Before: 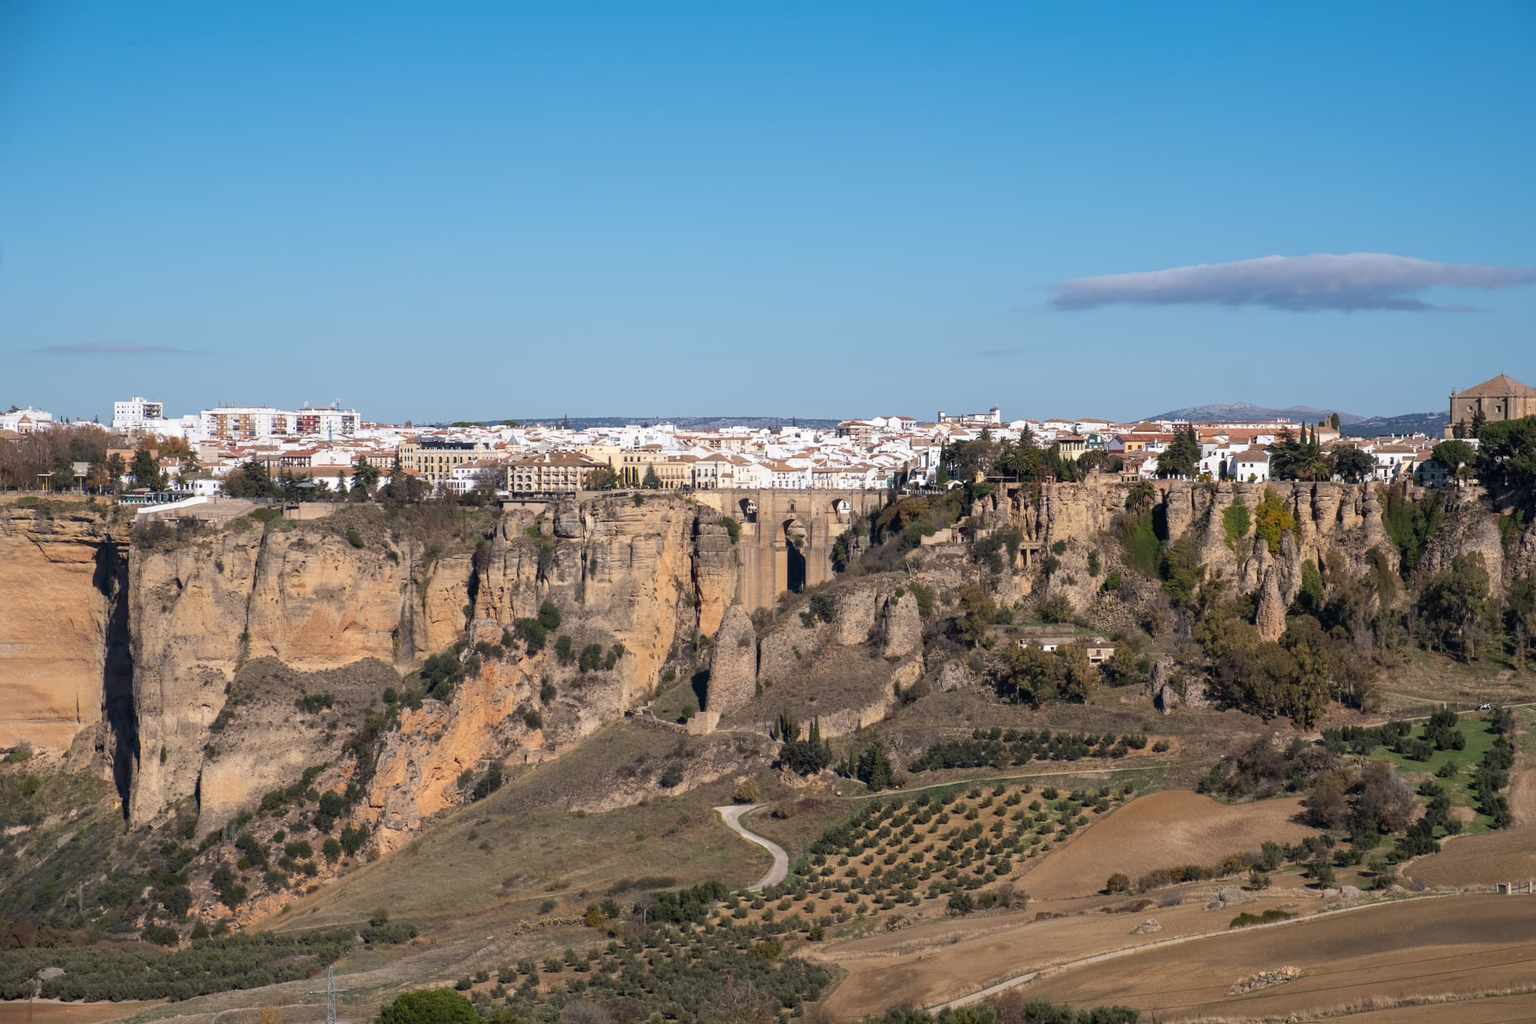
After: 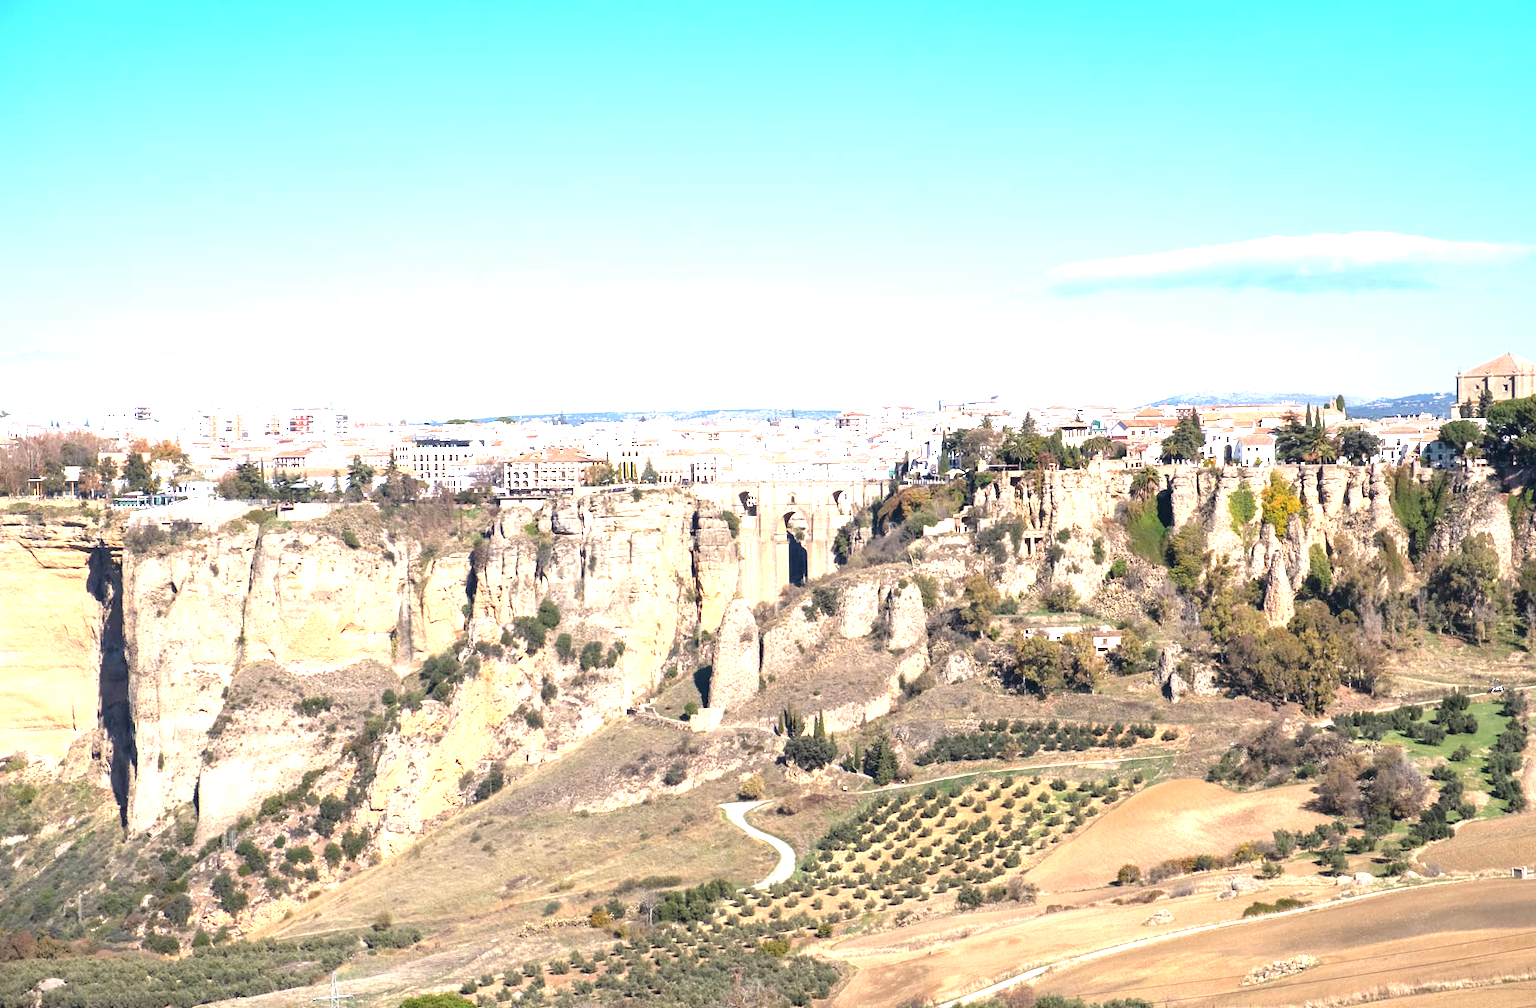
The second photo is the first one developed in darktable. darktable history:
rotate and perspective: rotation -1°, crop left 0.011, crop right 0.989, crop top 0.025, crop bottom 0.975
exposure: exposure 2.003 EV, compensate highlight preservation false
